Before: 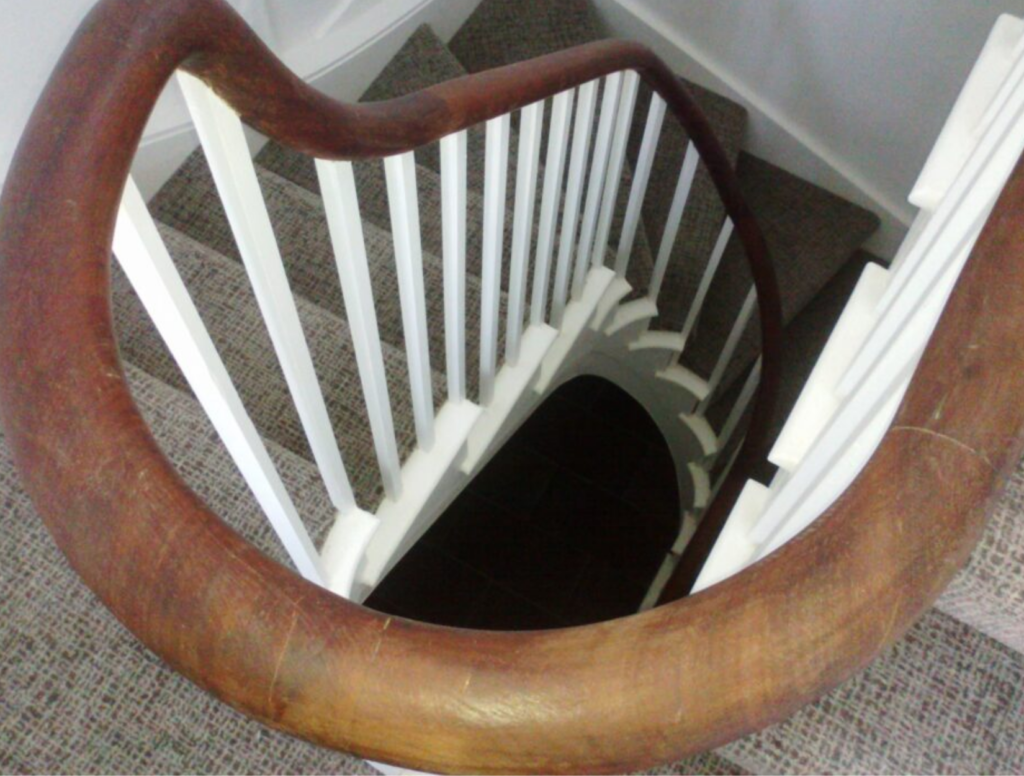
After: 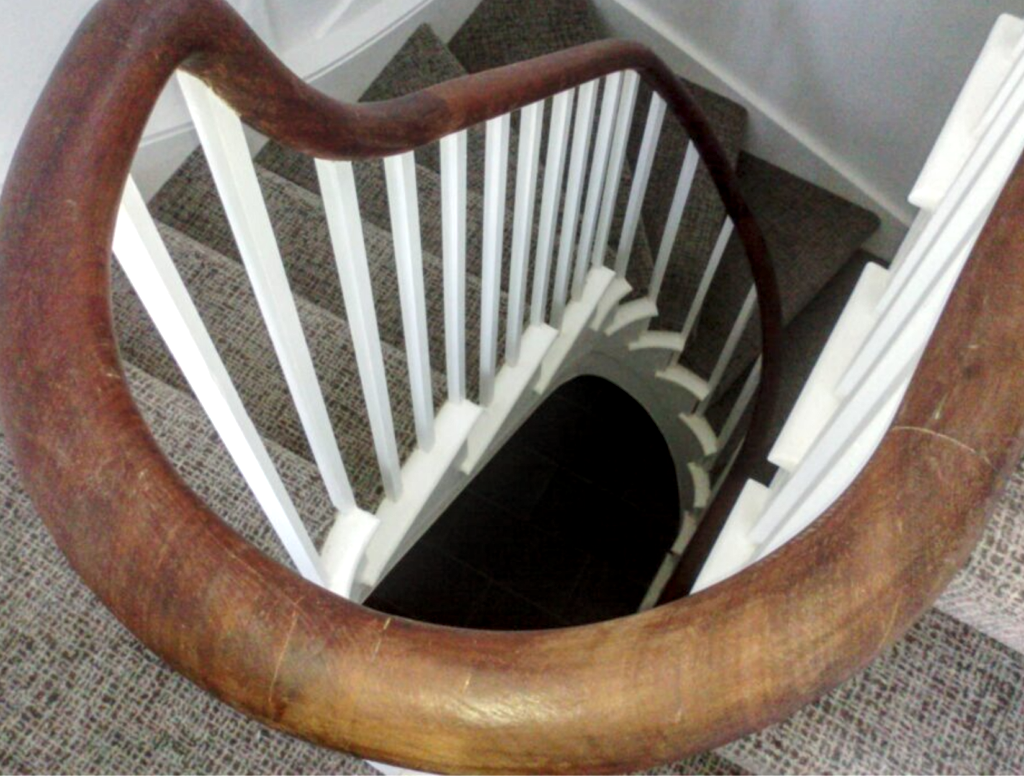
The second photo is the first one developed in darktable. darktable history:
local contrast: highlights 61%, detail 143%, midtone range 0.428
levels: levels [0.016, 0.5, 0.996]
